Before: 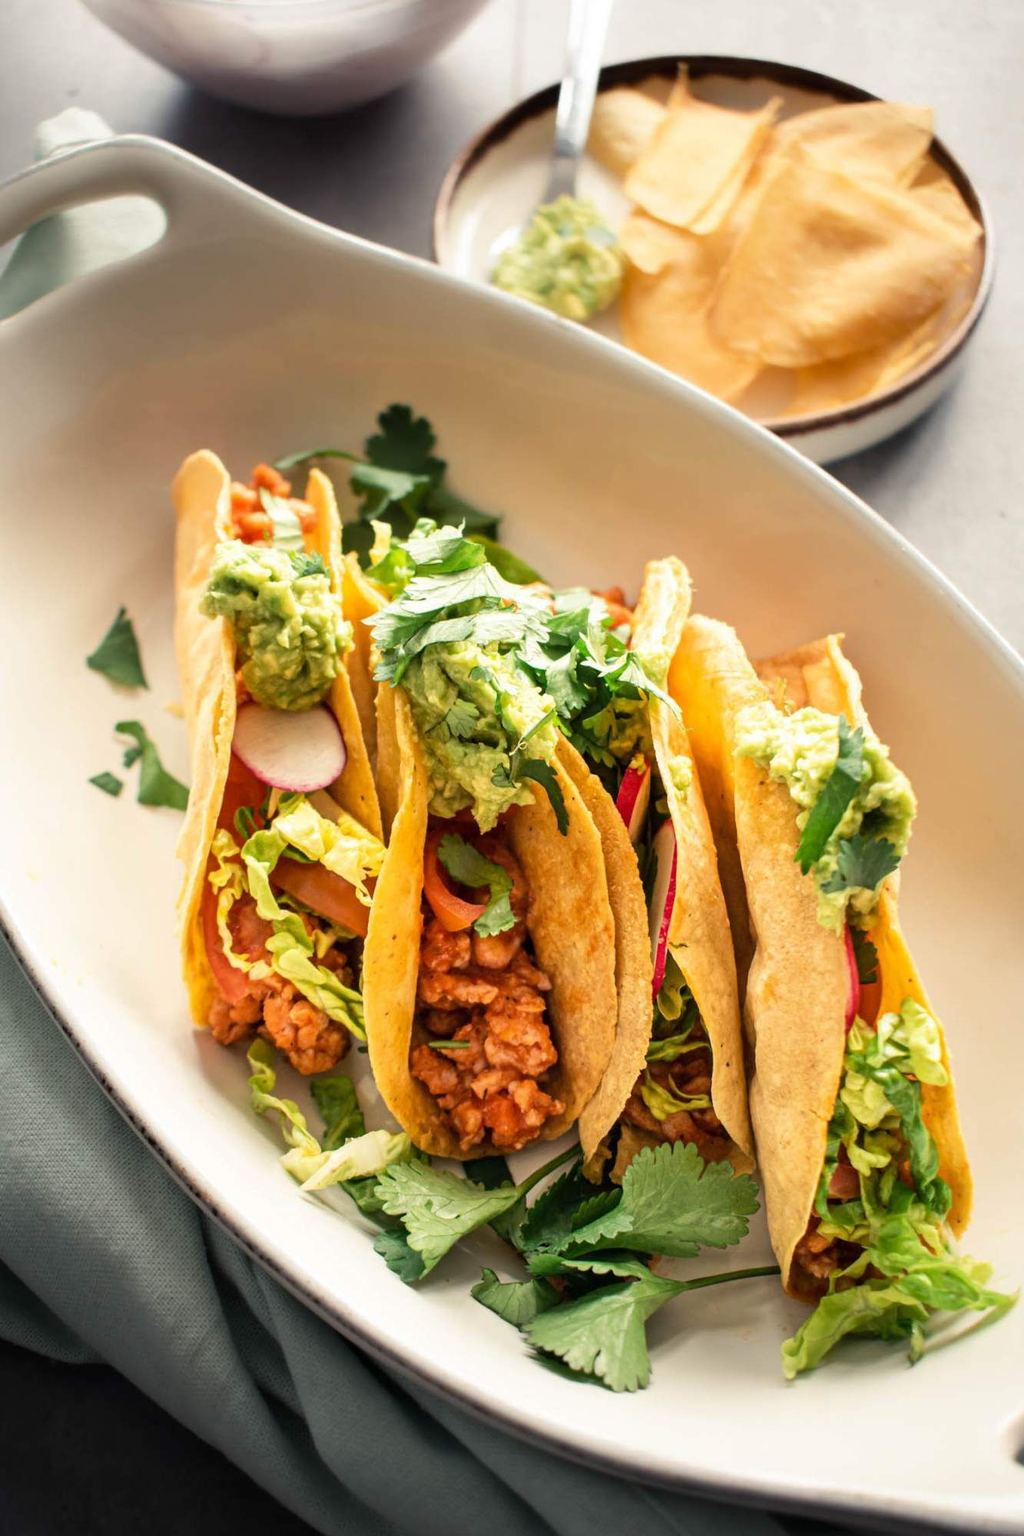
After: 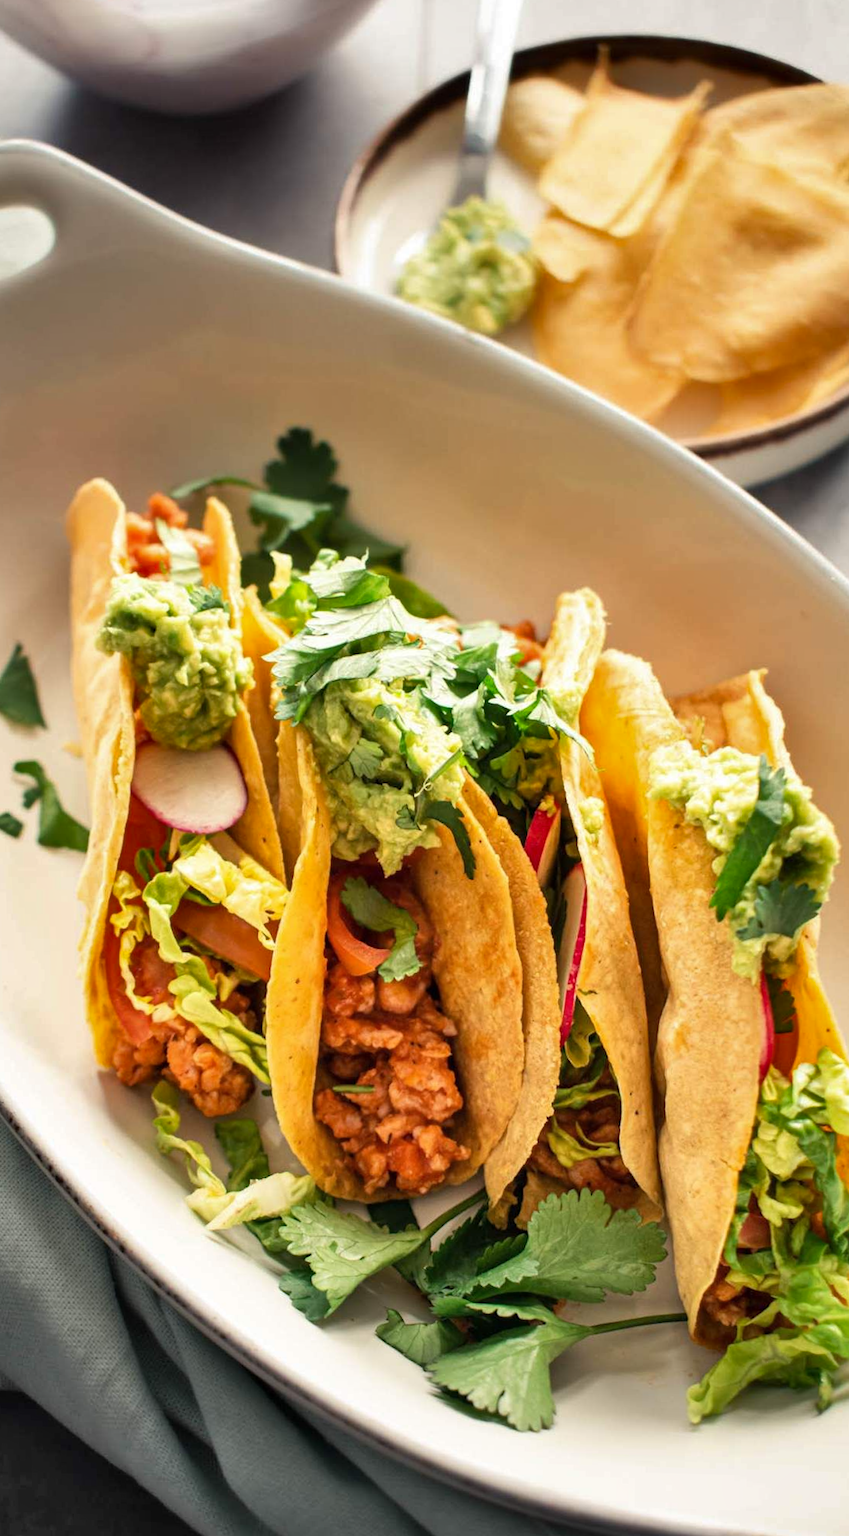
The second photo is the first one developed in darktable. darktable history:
rotate and perspective: rotation 0.074°, lens shift (vertical) 0.096, lens shift (horizontal) -0.041, crop left 0.043, crop right 0.952, crop top 0.024, crop bottom 0.979
crop: left 7.598%, right 7.873%
shadows and highlights: shadows 60, soften with gaussian
